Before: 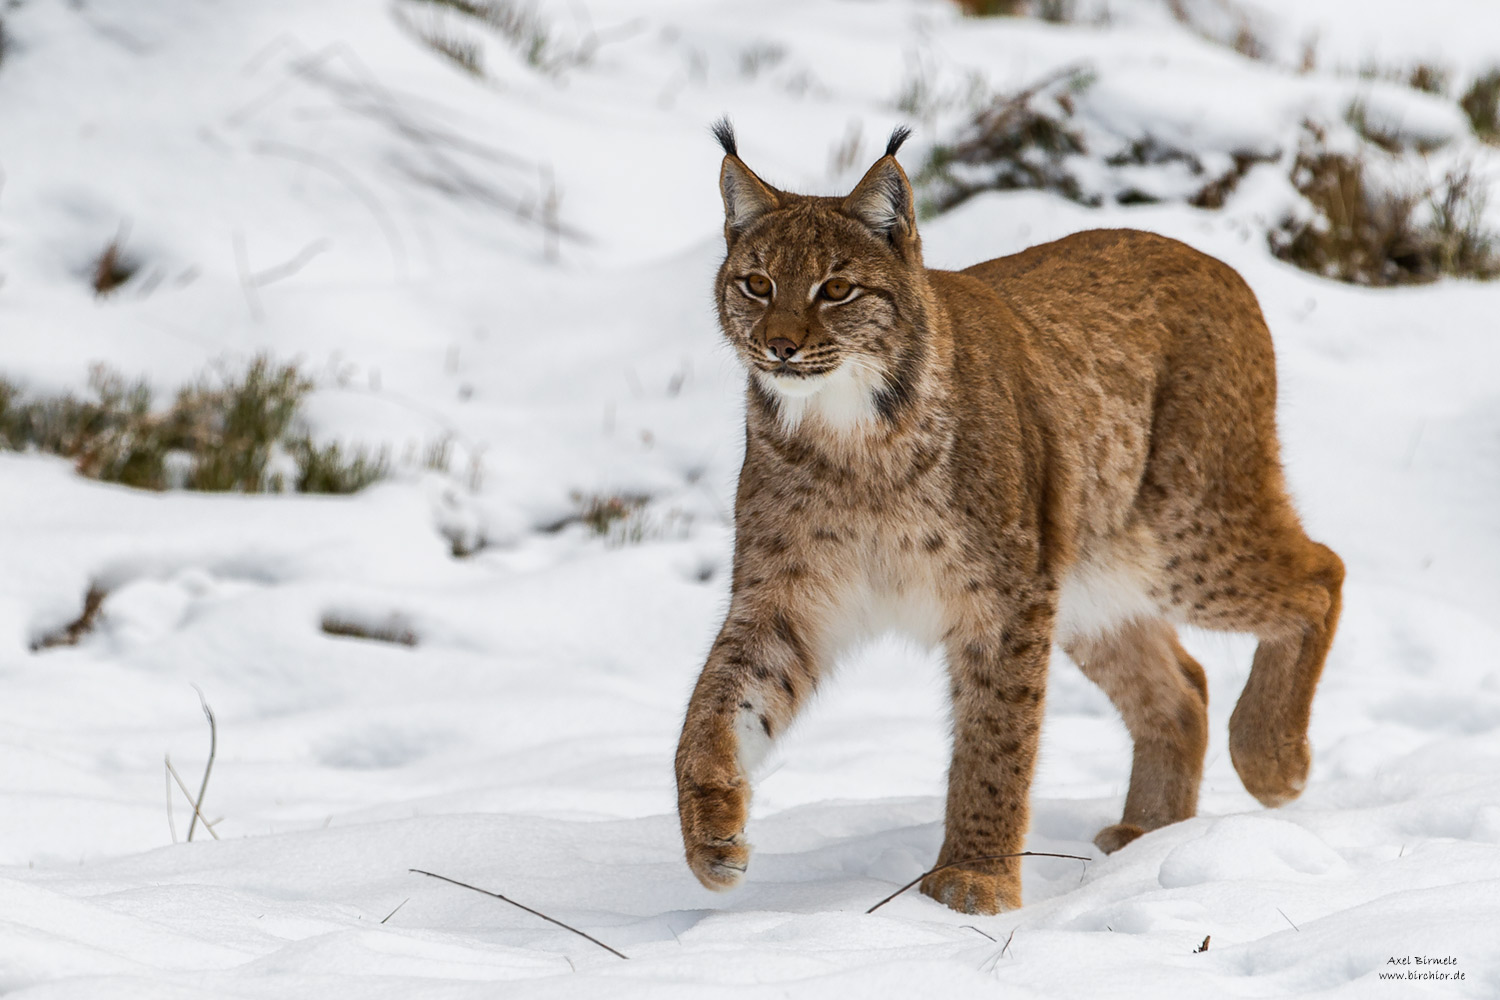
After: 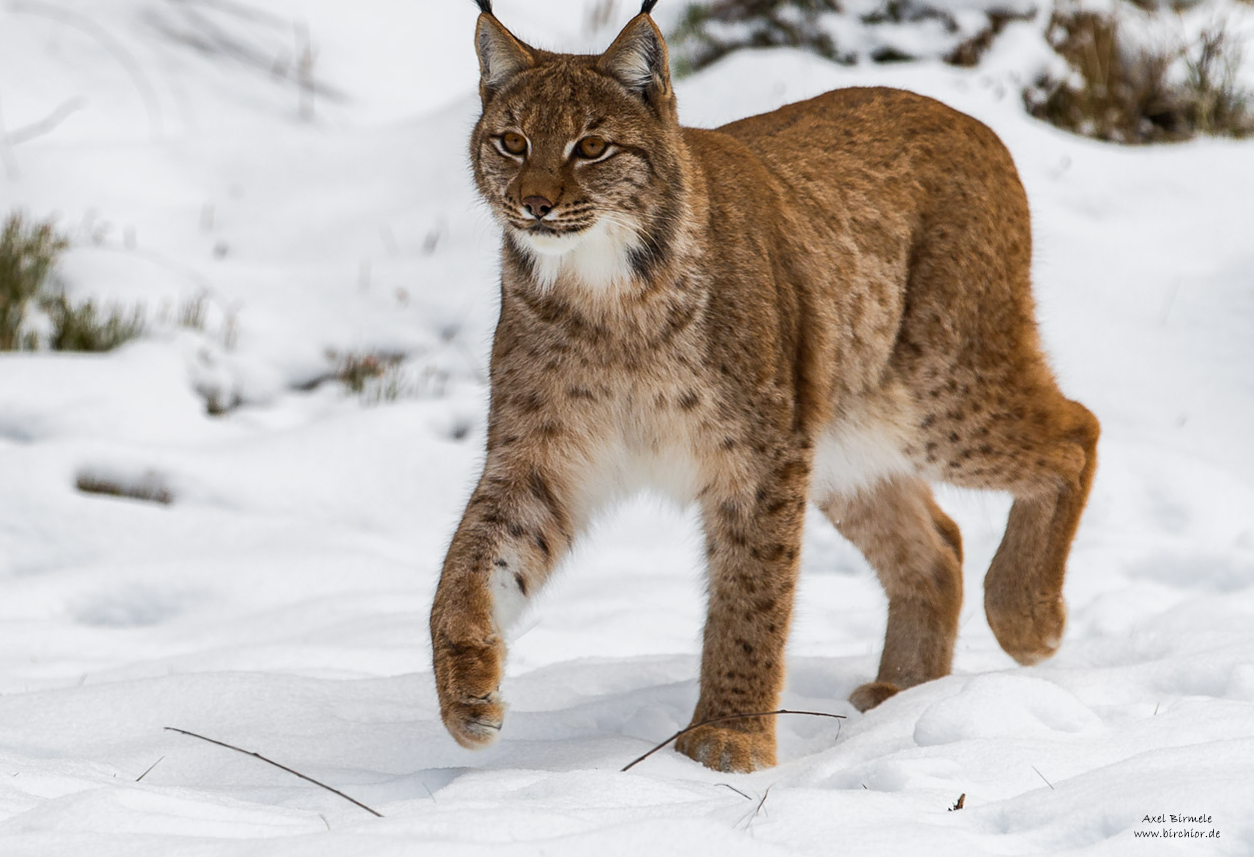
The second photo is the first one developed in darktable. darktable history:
crop: left 16.361%, top 14.281%
